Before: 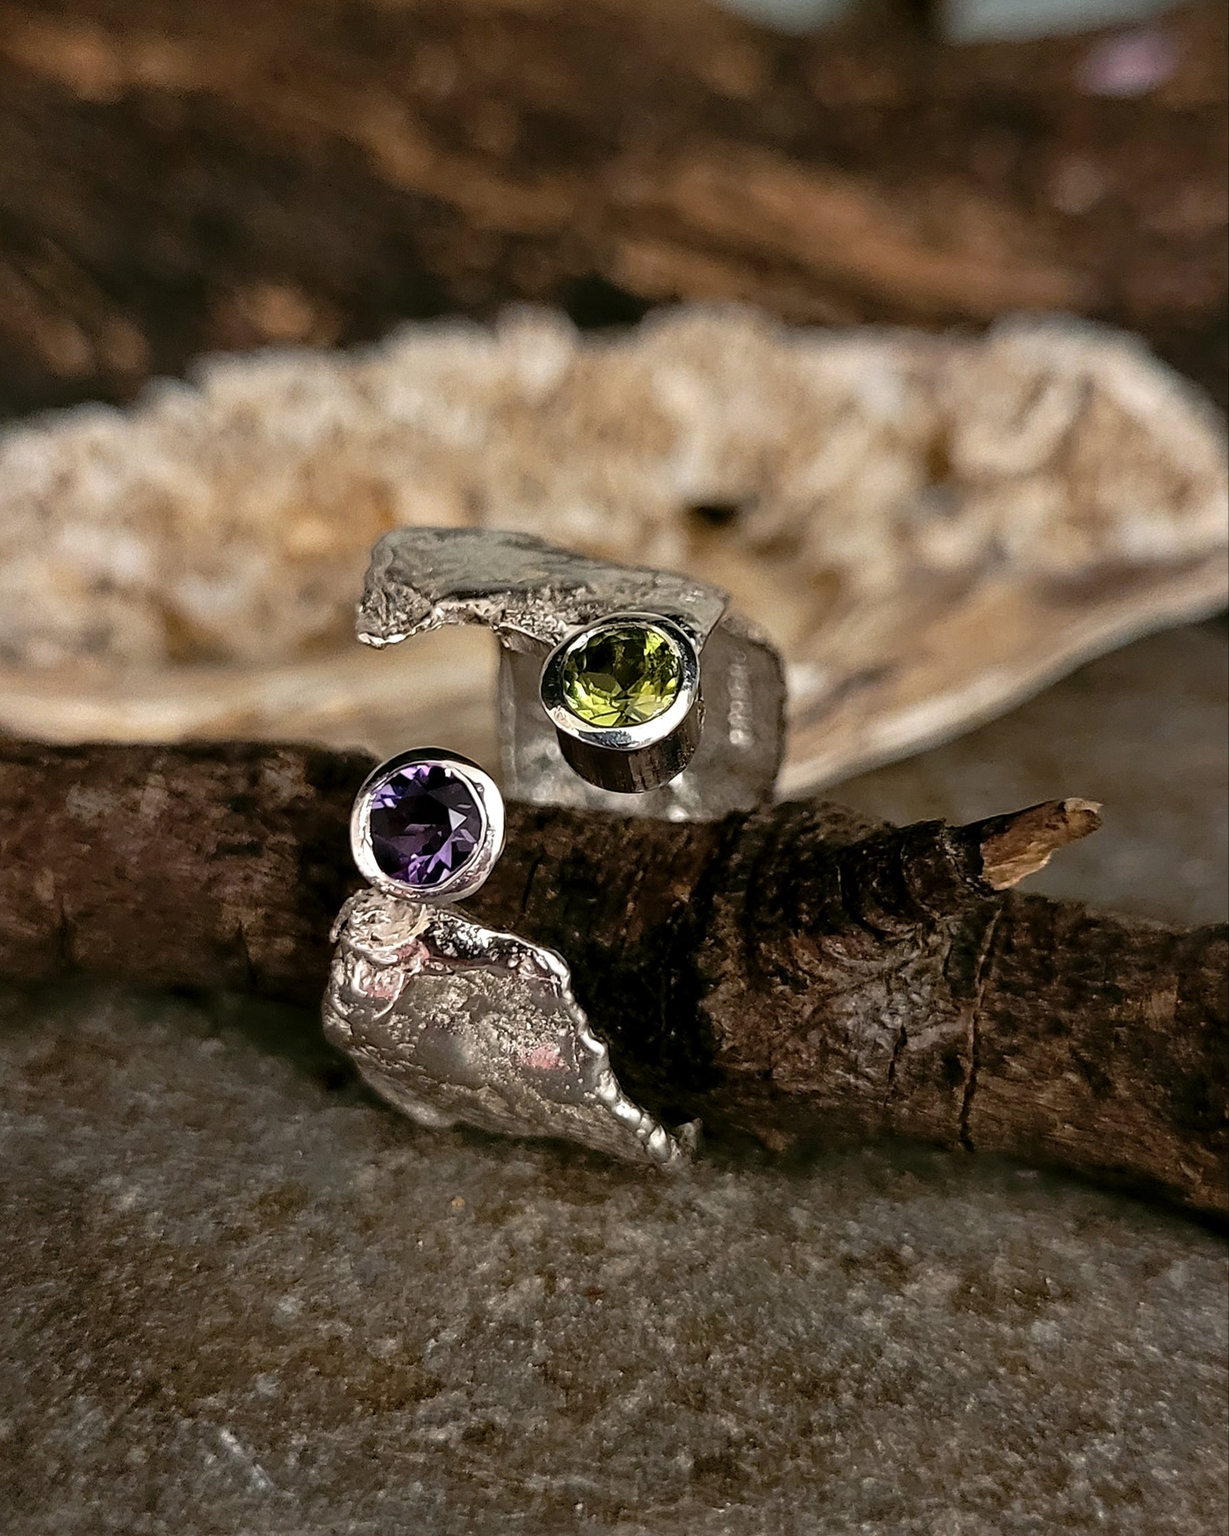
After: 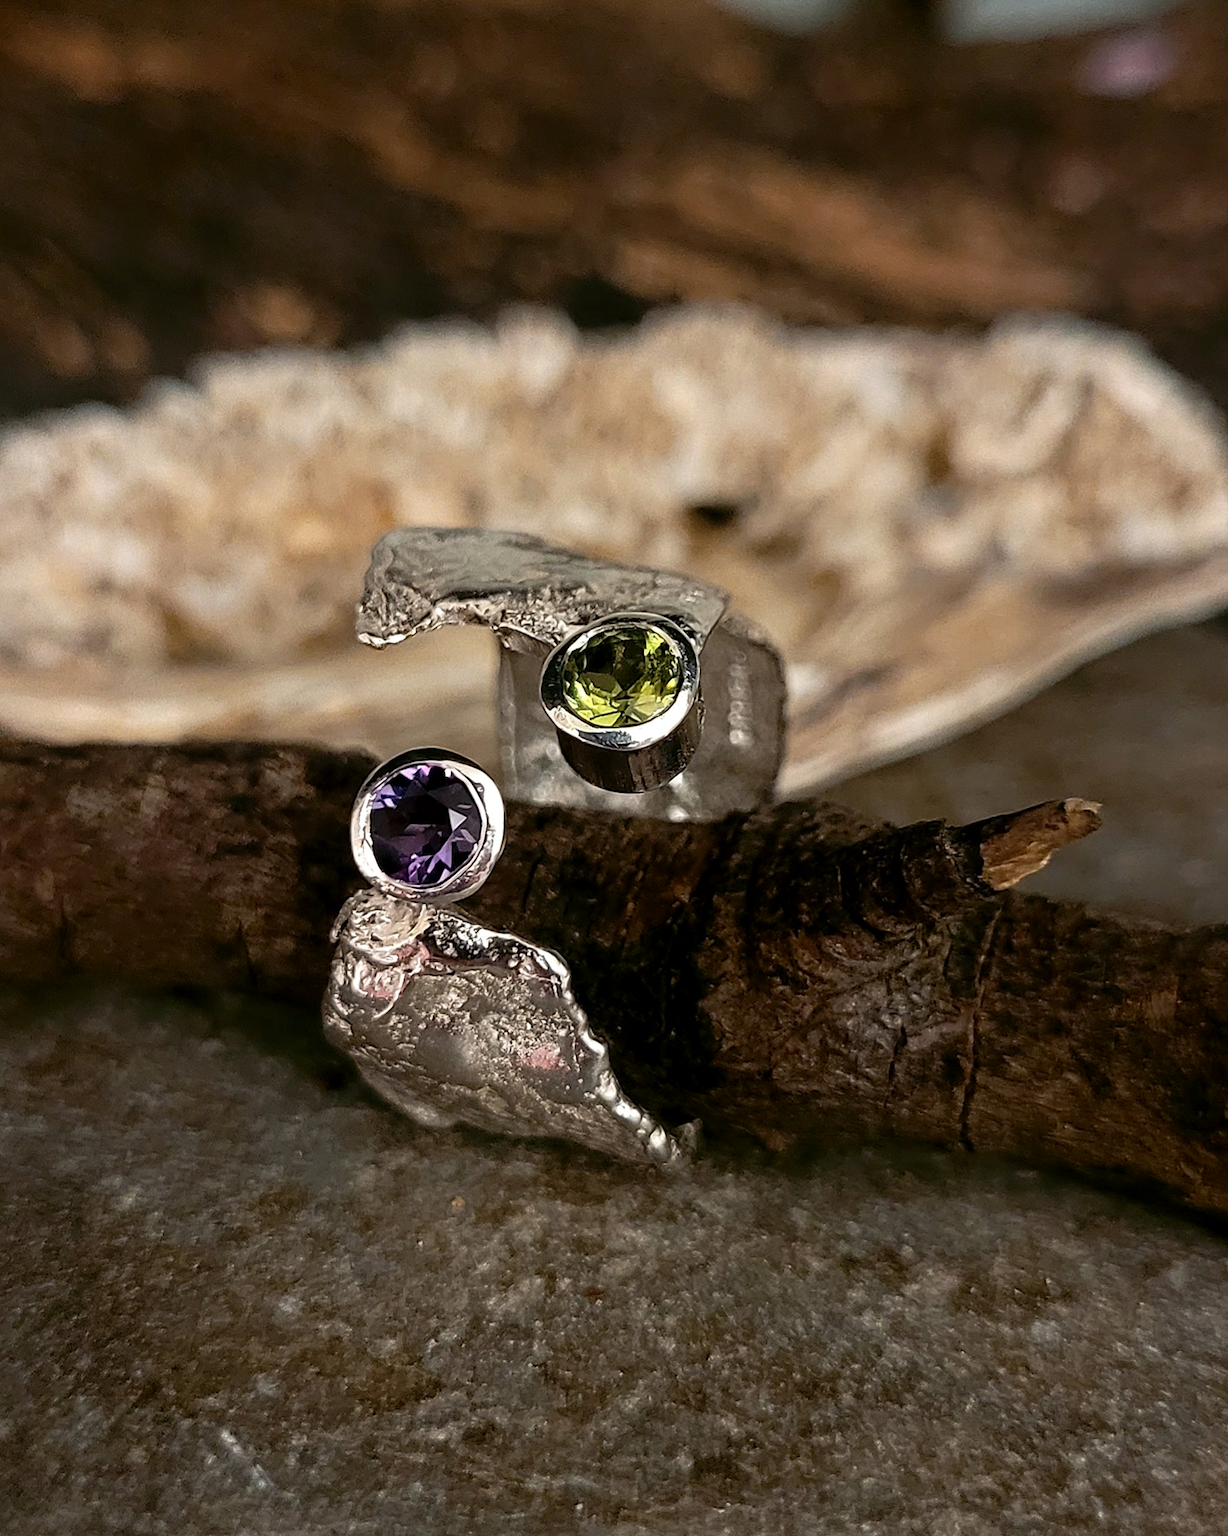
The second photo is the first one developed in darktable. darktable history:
shadows and highlights: shadows -40.67, highlights 64.65, soften with gaussian
contrast brightness saturation: contrast 0.046
